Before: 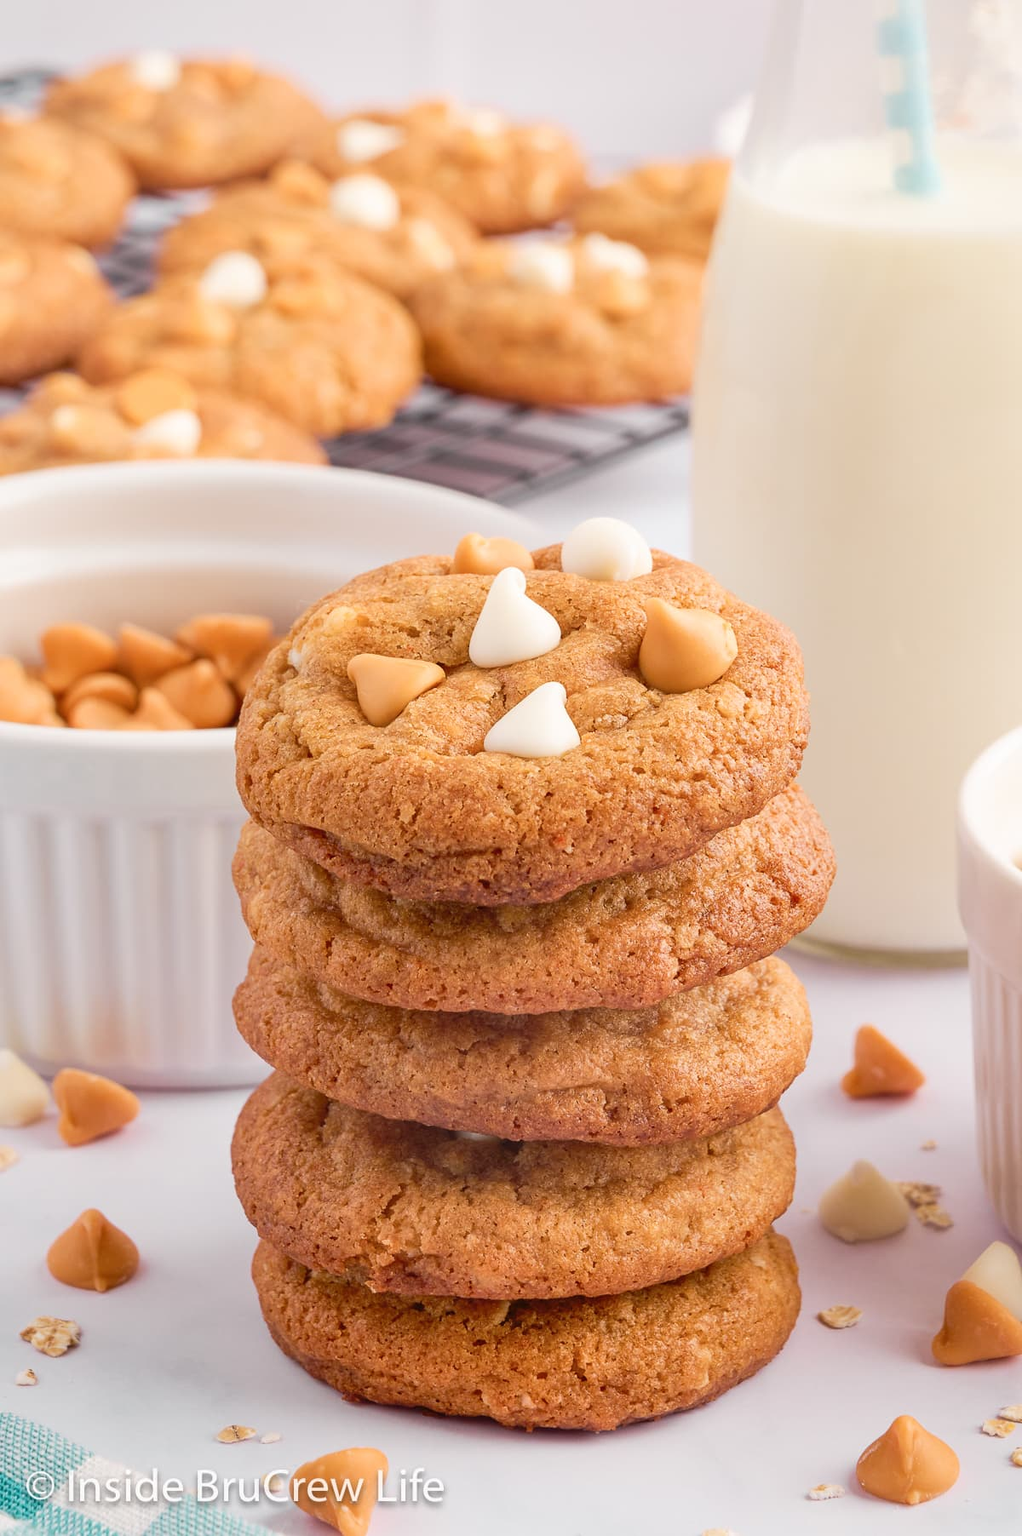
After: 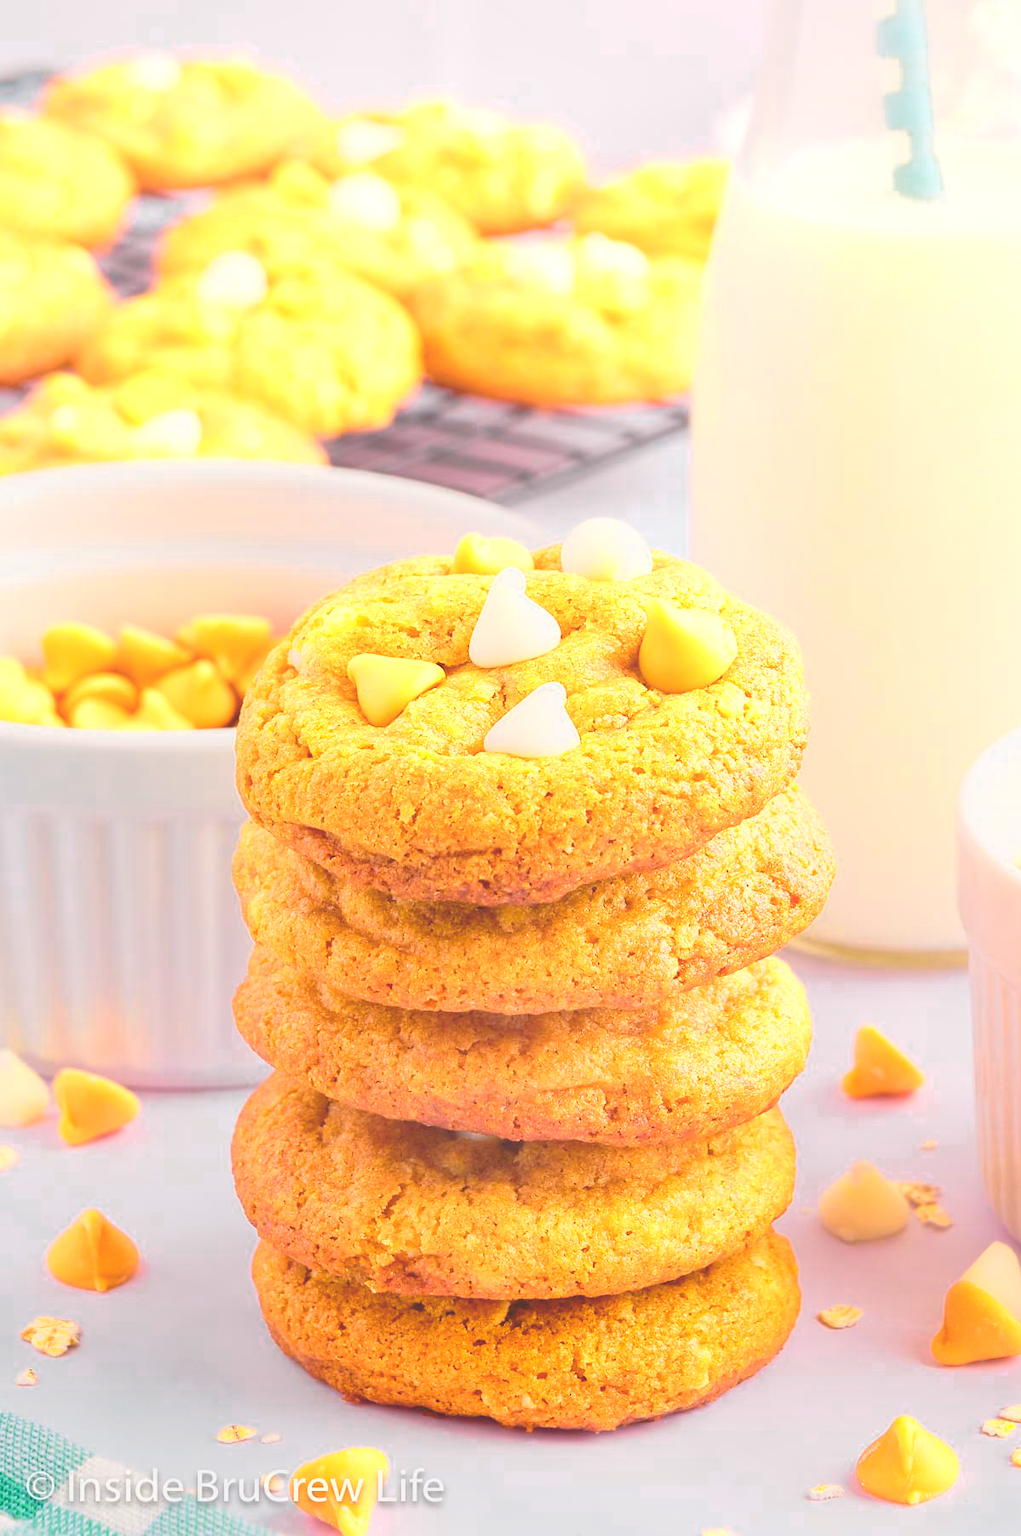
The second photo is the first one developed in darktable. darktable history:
color balance rgb: power › hue 60.7°, perceptual saturation grading › global saturation 31.208%, global vibrance 10.048%
local contrast: detail 69%
exposure: black level correction 0, exposure 0.199 EV, compensate highlight preservation false
color zones: curves: ch0 [(0.099, 0.624) (0.257, 0.596) (0.384, 0.376) (0.529, 0.492) (0.697, 0.564) (0.768, 0.532) (0.908, 0.644)]; ch1 [(0.112, 0.564) (0.254, 0.612) (0.432, 0.676) (0.592, 0.456) (0.743, 0.684) (0.888, 0.536)]; ch2 [(0.25, 0.5) (0.469, 0.36) (0.75, 0.5)]
